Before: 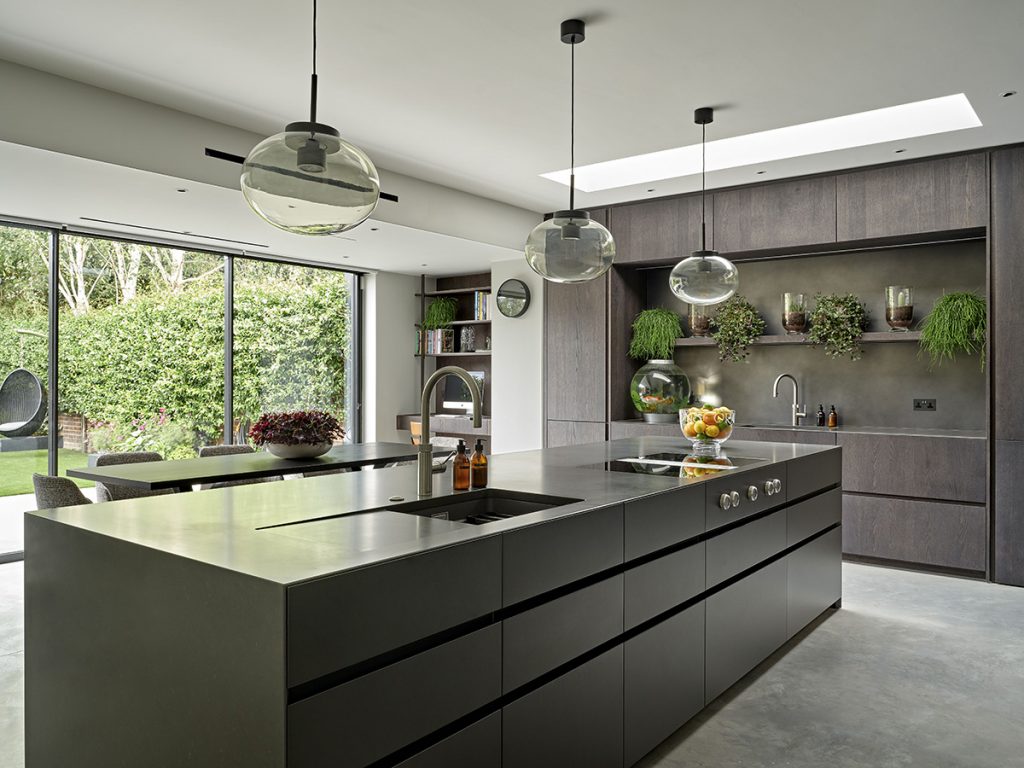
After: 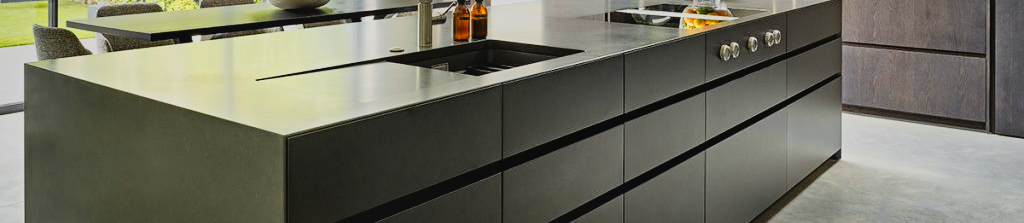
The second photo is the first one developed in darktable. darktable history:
tone curve: curves: ch0 [(0, 0.045) (0.155, 0.169) (0.46, 0.466) (0.751, 0.788) (1, 0.961)]; ch1 [(0, 0) (0.43, 0.408) (0.472, 0.469) (0.505, 0.503) (0.553, 0.555) (0.592, 0.581) (1, 1)]; ch2 [(0, 0) (0.505, 0.495) (0.579, 0.569) (1, 1)], preserve colors none
crop and rotate: top 58.546%, bottom 12.368%
filmic rgb: black relative exposure -7.65 EV, white relative exposure 4.56 EV, hardness 3.61, color science v6 (2022)
shadows and highlights: white point adjustment -3.74, highlights -63.46, soften with gaussian
exposure: black level correction 0.001, exposure 0.5 EV, compensate exposure bias true, compensate highlight preservation false
color zones: curves: ch0 [(0, 0.511) (0.143, 0.531) (0.286, 0.56) (0.429, 0.5) (0.571, 0.5) (0.714, 0.5) (0.857, 0.5) (1, 0.5)]; ch1 [(0, 0.525) (0.143, 0.705) (0.286, 0.715) (0.429, 0.35) (0.571, 0.35) (0.714, 0.35) (0.857, 0.4) (1, 0.4)]; ch2 [(0, 0.572) (0.143, 0.512) (0.286, 0.473) (0.429, 0.45) (0.571, 0.5) (0.714, 0.5) (0.857, 0.518) (1, 0.518)]
local contrast: mode bilateral grid, contrast 19, coarseness 51, detail 120%, midtone range 0.2
